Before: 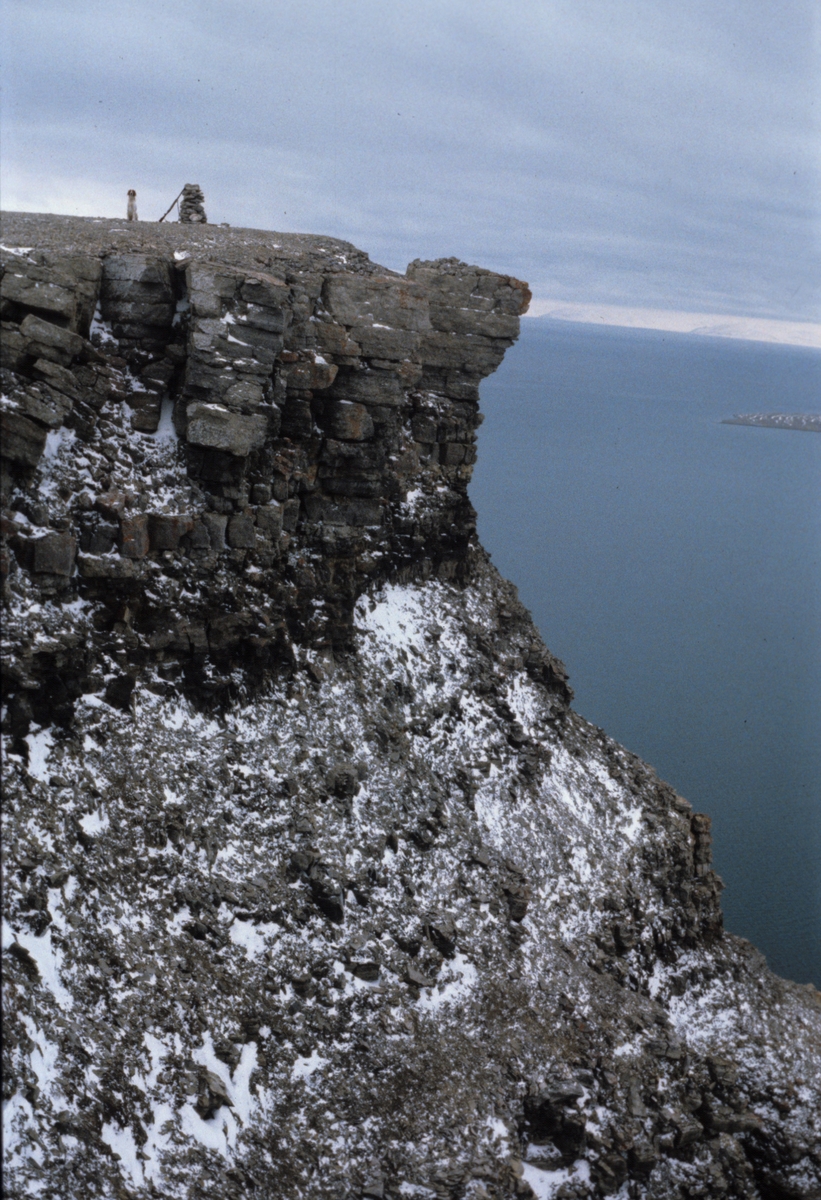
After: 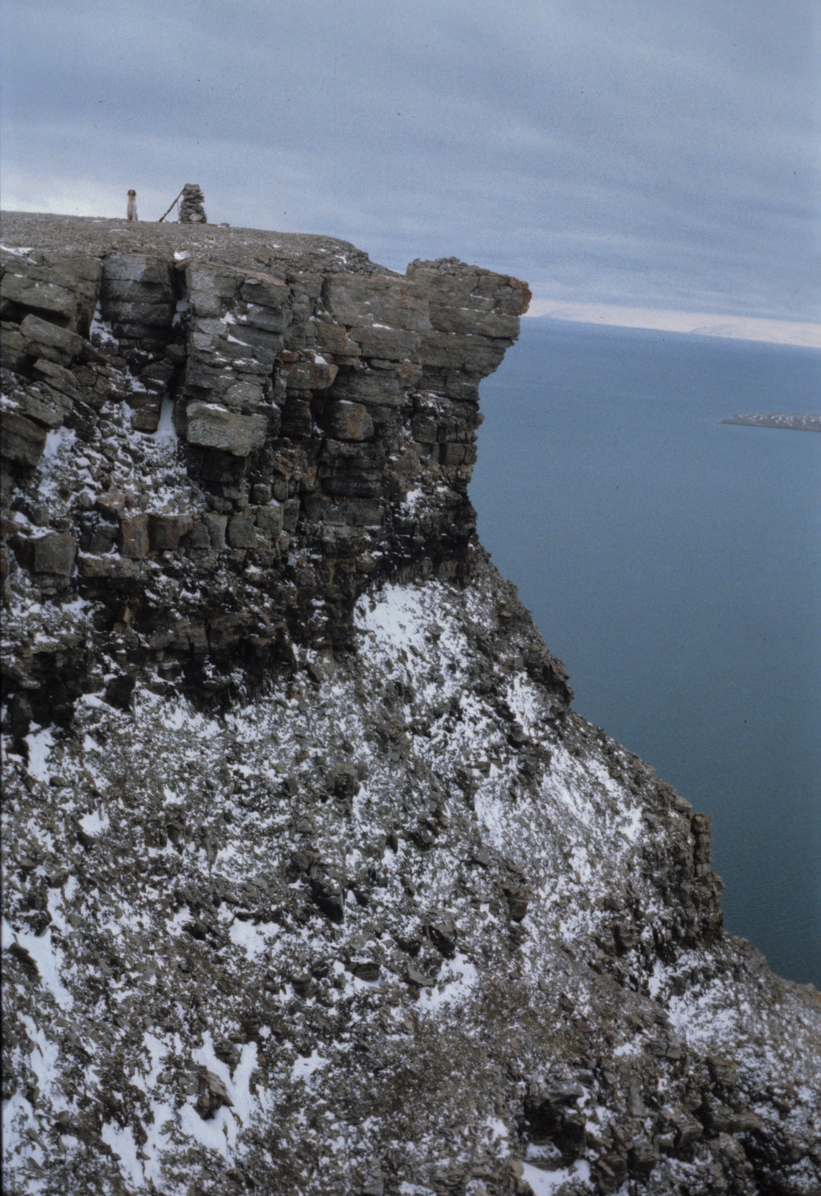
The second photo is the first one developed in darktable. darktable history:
crop: top 0.074%, bottom 0.186%
shadows and highlights: shadows 39.44, highlights -59.75
